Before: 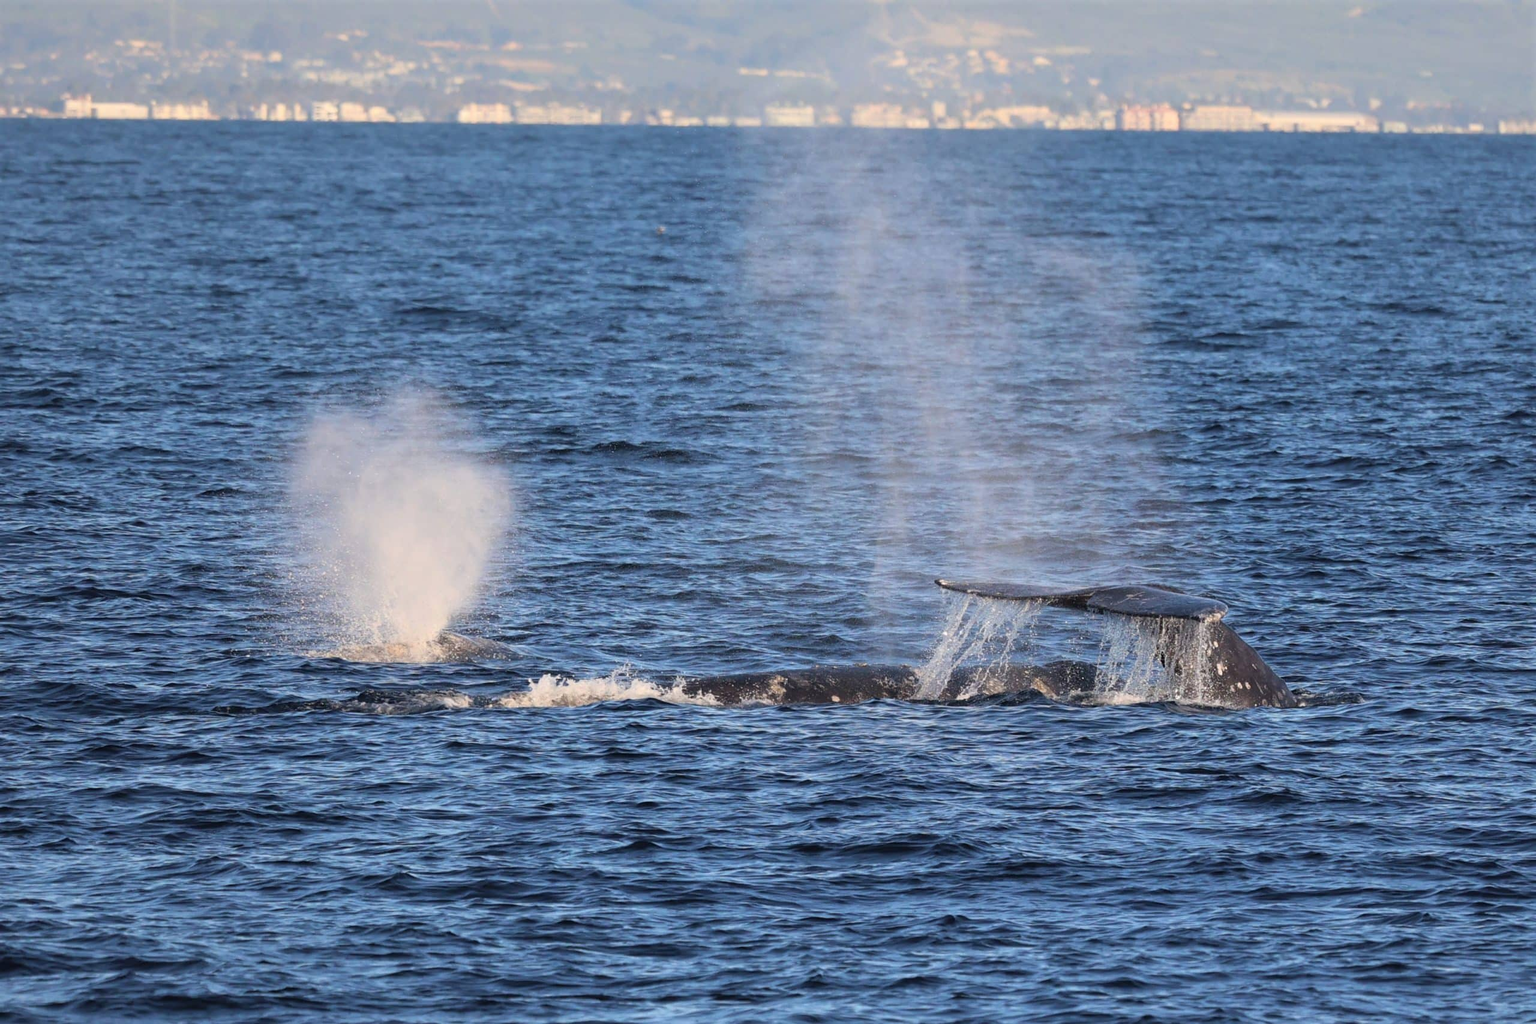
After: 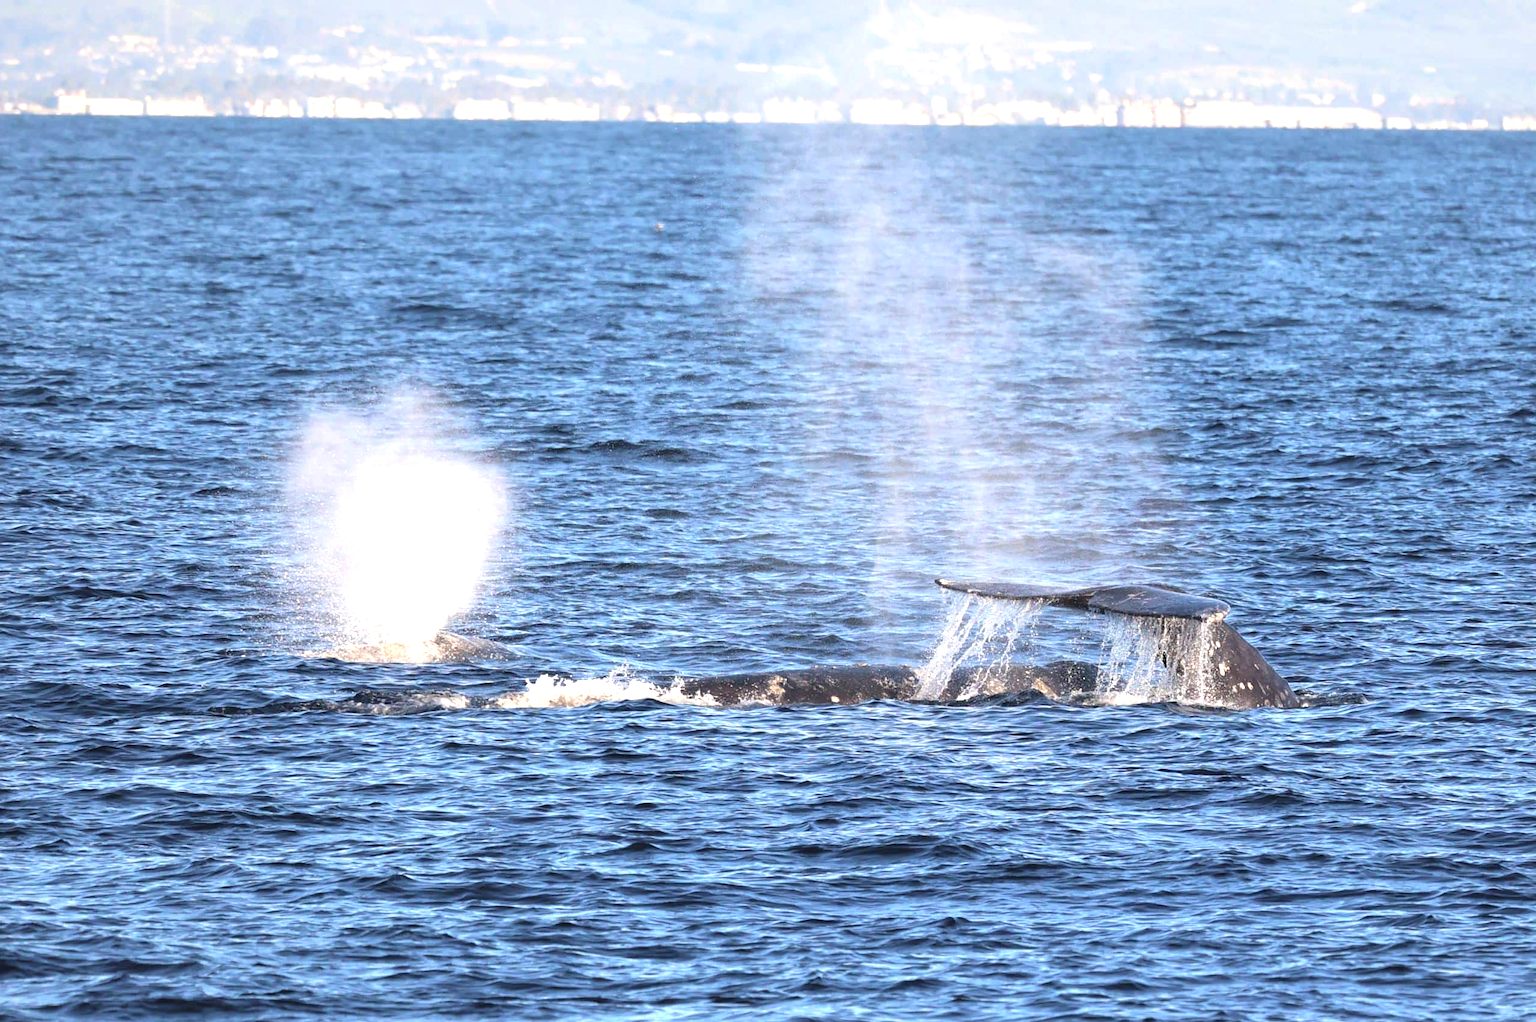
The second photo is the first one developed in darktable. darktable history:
crop: left 0.434%, top 0.485%, right 0.244%, bottom 0.386%
exposure: exposure 1.061 EV, compensate highlight preservation false
